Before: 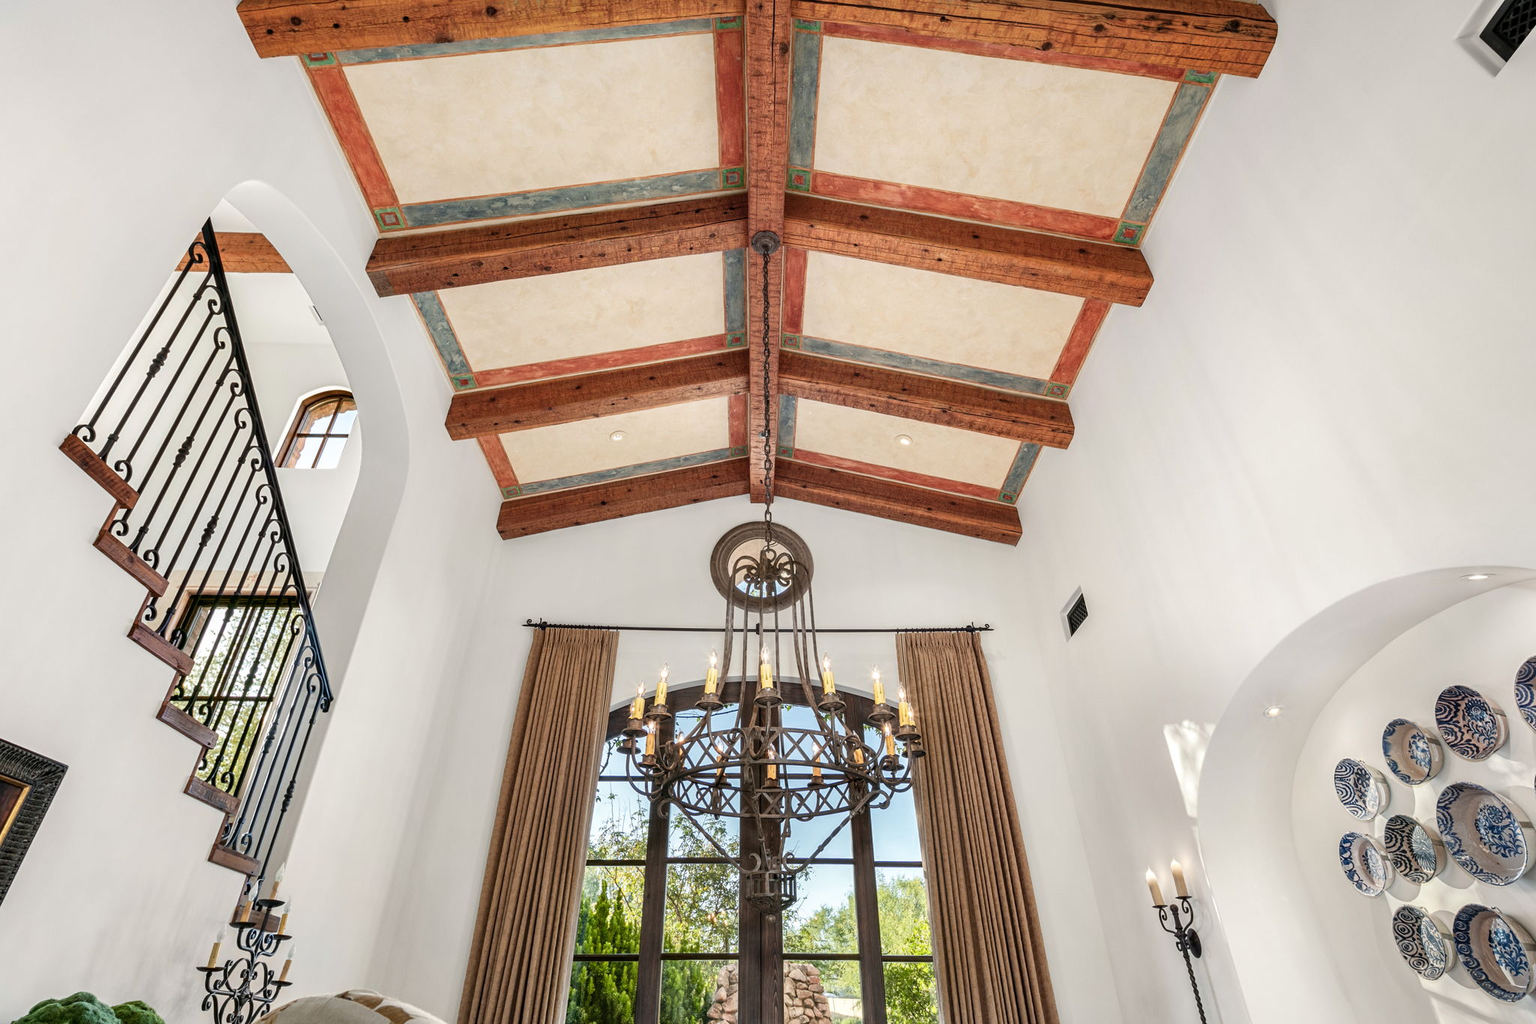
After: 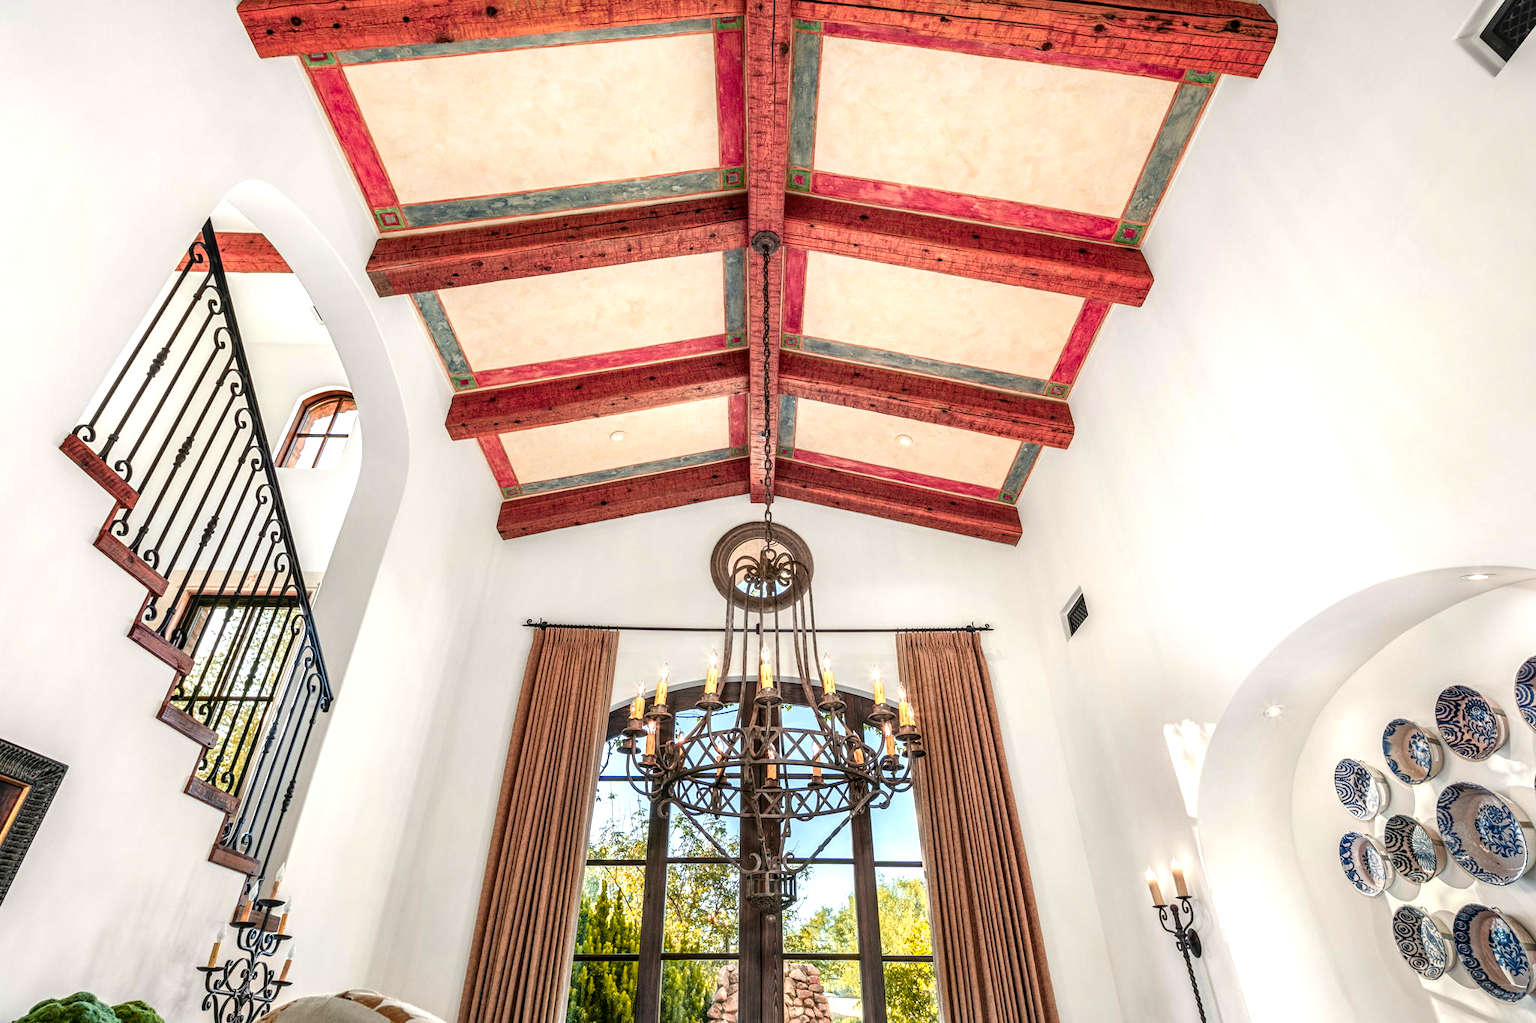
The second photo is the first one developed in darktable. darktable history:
local contrast: detail 130%
color zones: curves: ch1 [(0.24, 0.634) (0.75, 0.5)]; ch2 [(0.253, 0.437) (0.745, 0.491)]
tone equalizer: -8 EV -0.395 EV, -7 EV -0.362 EV, -6 EV -0.315 EV, -5 EV -0.258 EV, -3 EV 0.189 EV, -2 EV 0.312 EV, -1 EV 0.377 EV, +0 EV 0.404 EV, mask exposure compensation -0.512 EV
